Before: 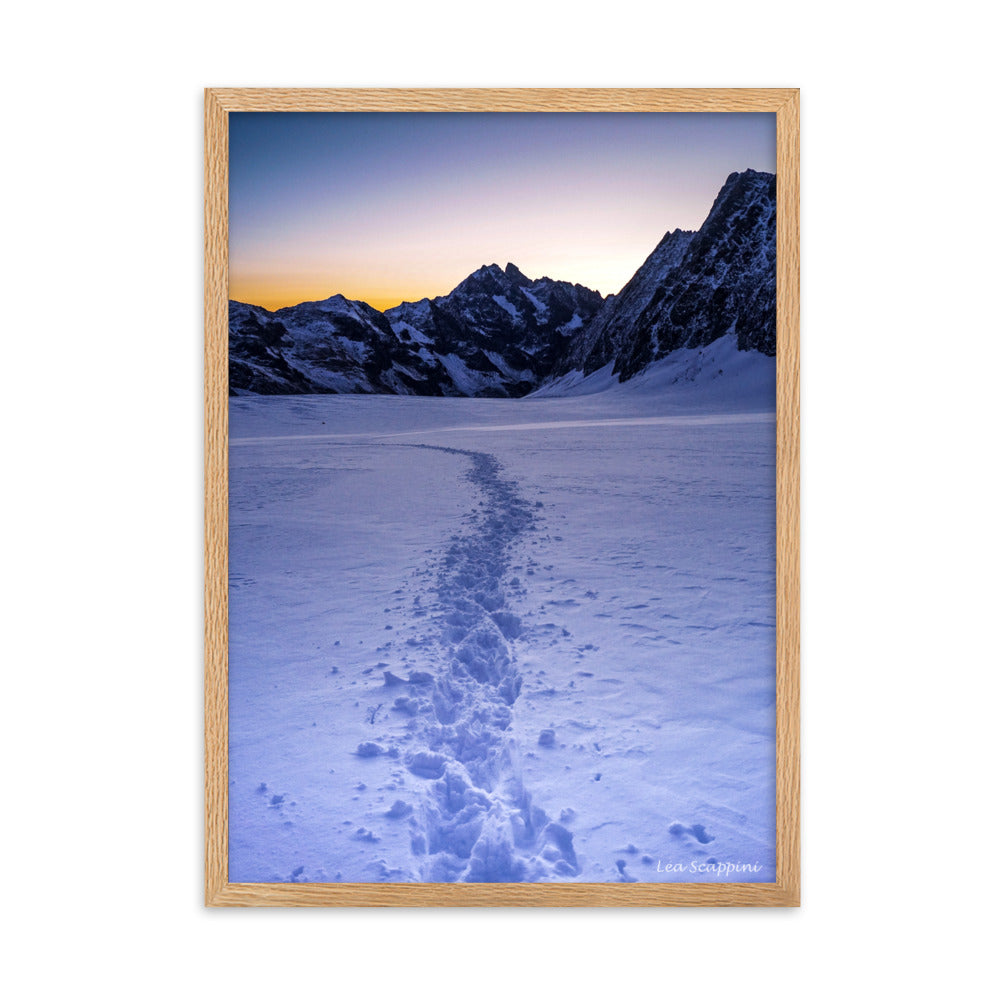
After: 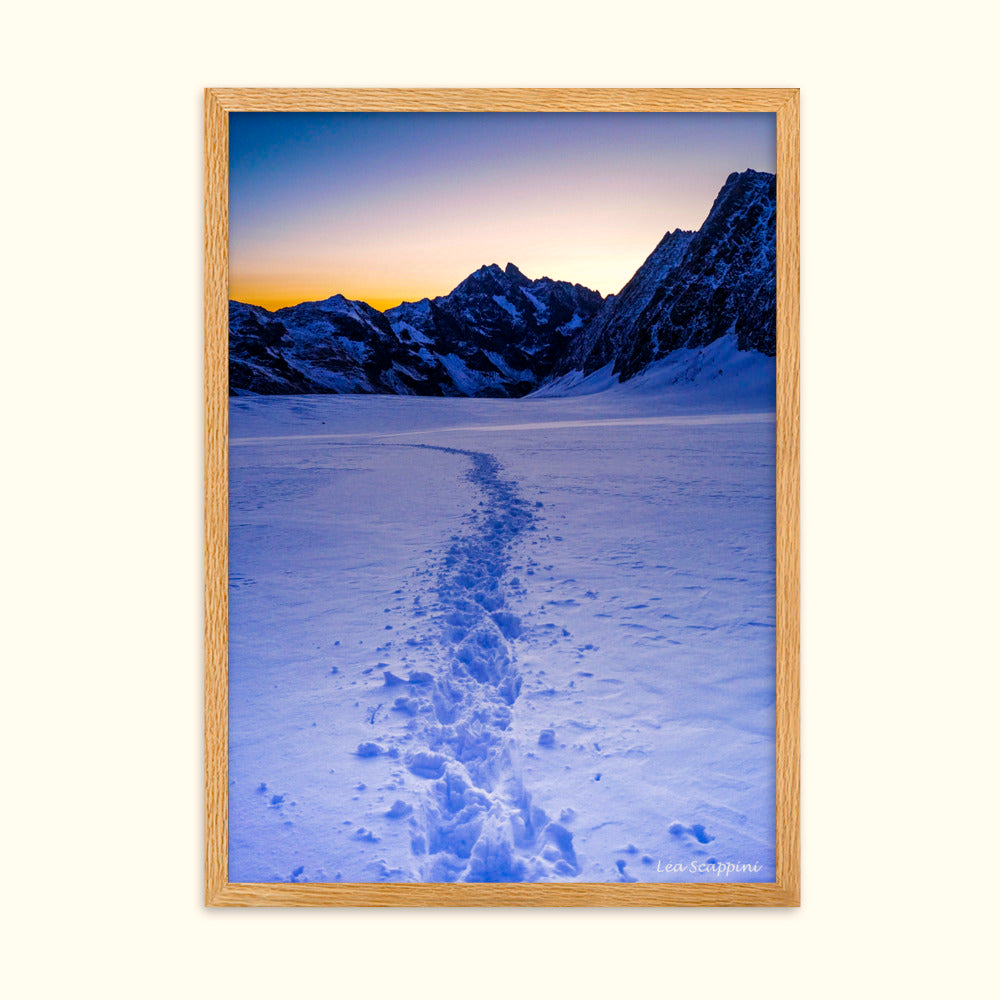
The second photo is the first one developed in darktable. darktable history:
color balance rgb: highlights gain › chroma 3.01%, highlights gain › hue 76.41°, linear chroma grading › global chroma 15.138%, perceptual saturation grading › global saturation 20%, perceptual saturation grading › highlights -25.649%, perceptual saturation grading › shadows 49.826%
